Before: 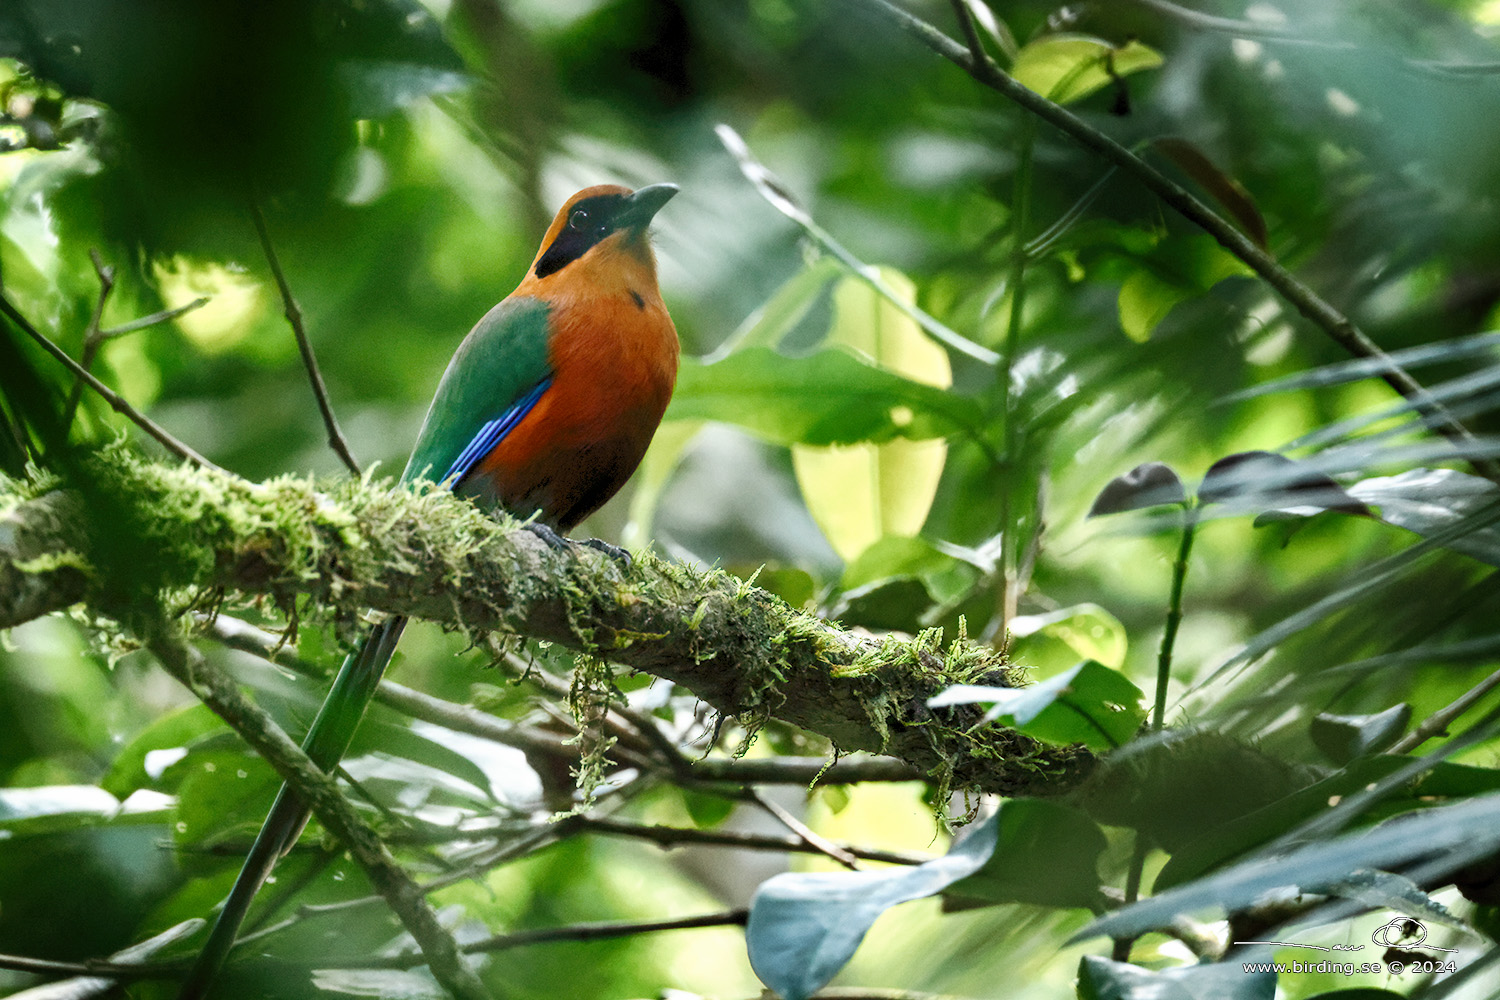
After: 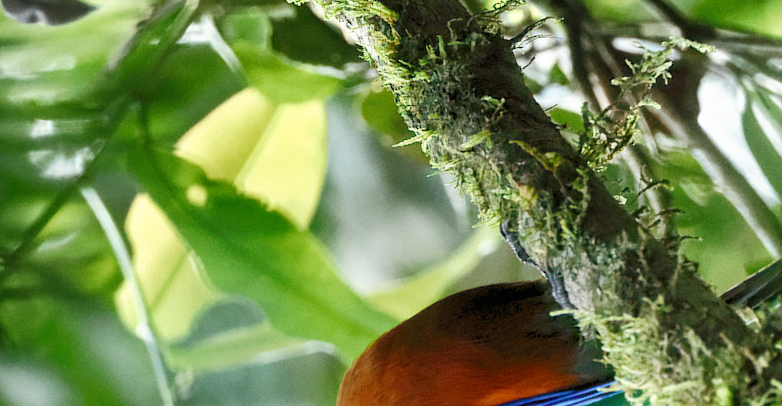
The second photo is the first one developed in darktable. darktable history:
crop and rotate: angle 146.79°, left 9.122%, top 15.585%, right 4.393%, bottom 17.08%
